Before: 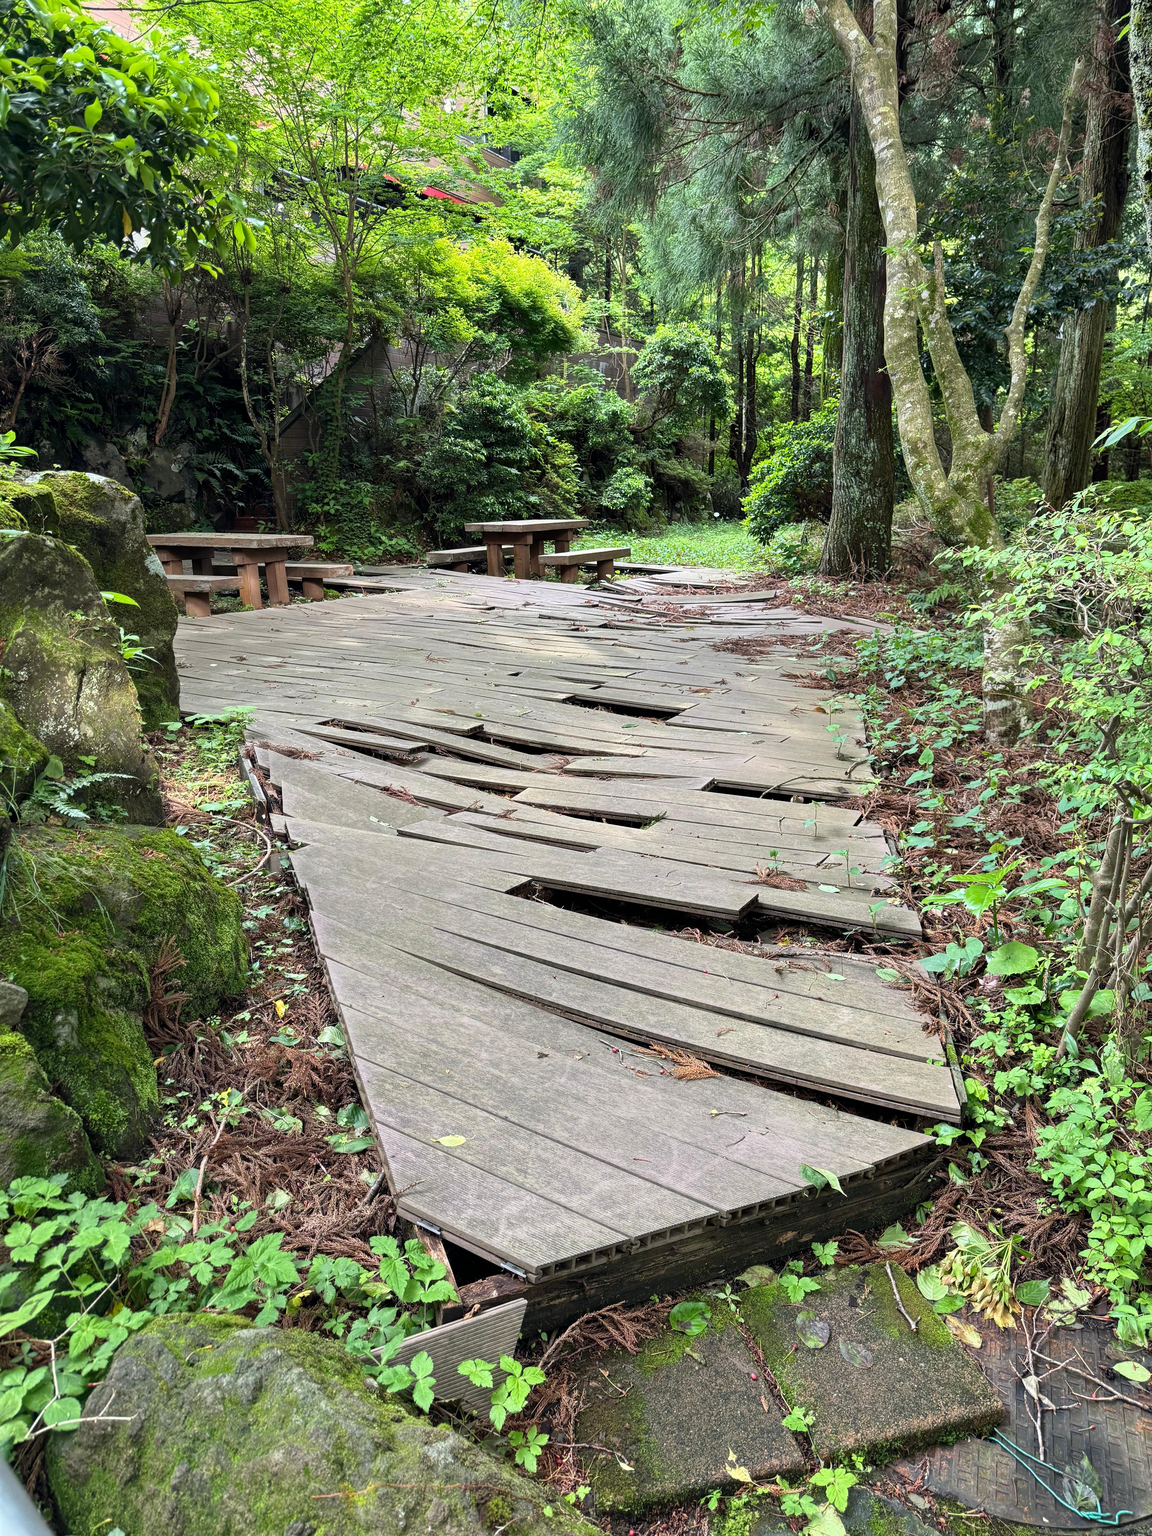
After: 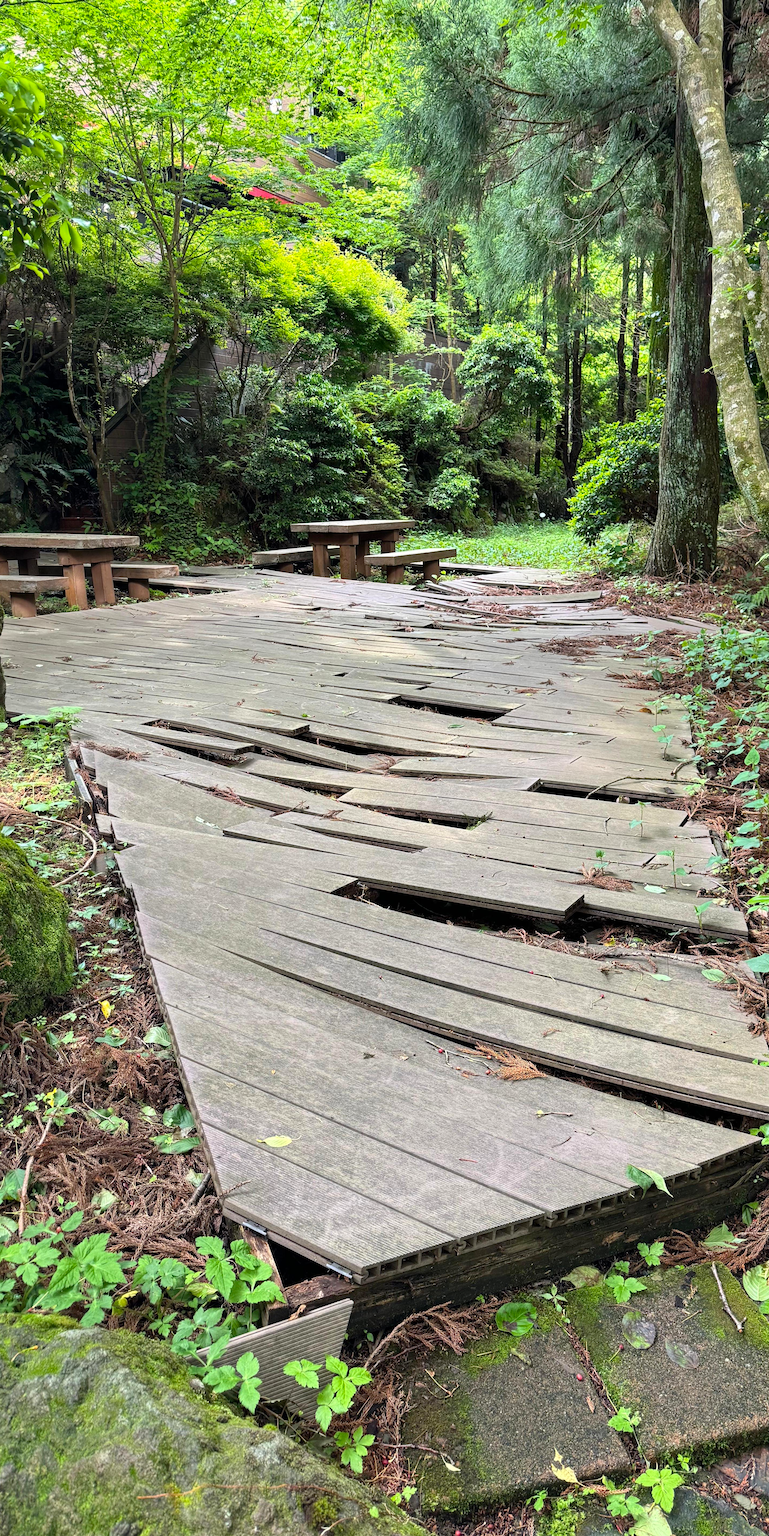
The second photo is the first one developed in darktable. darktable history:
color balance rgb: perceptual saturation grading › global saturation 10.153%
crop and rotate: left 15.161%, right 18.066%
levels: white 99.88%, levels [0, 0.492, 0.984]
